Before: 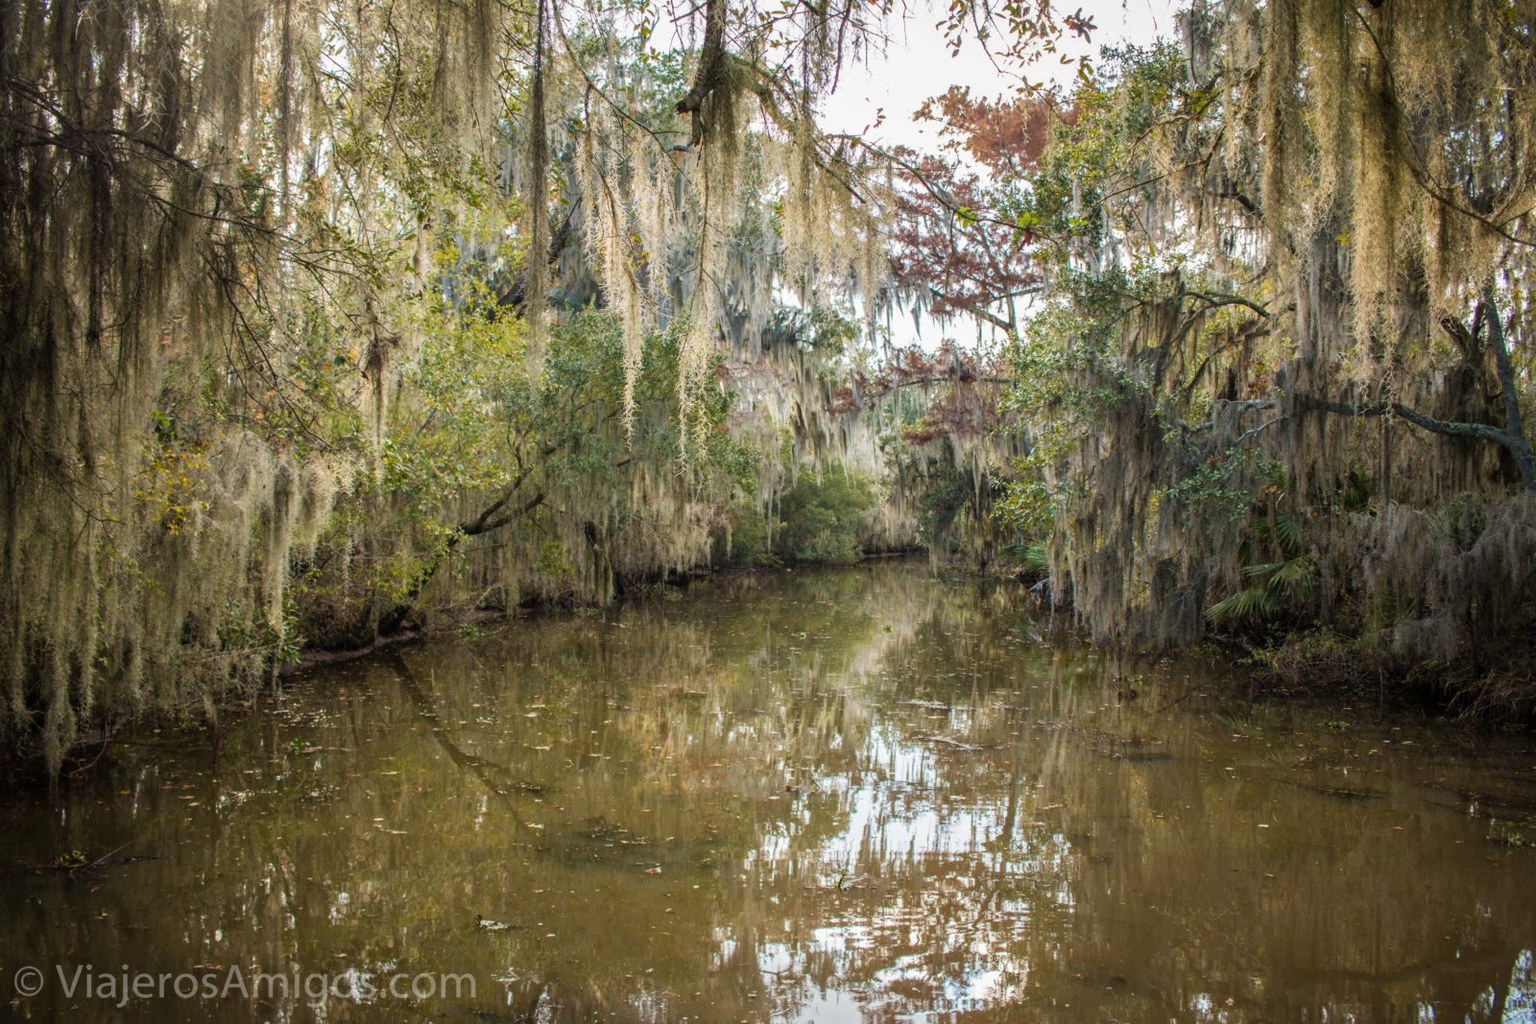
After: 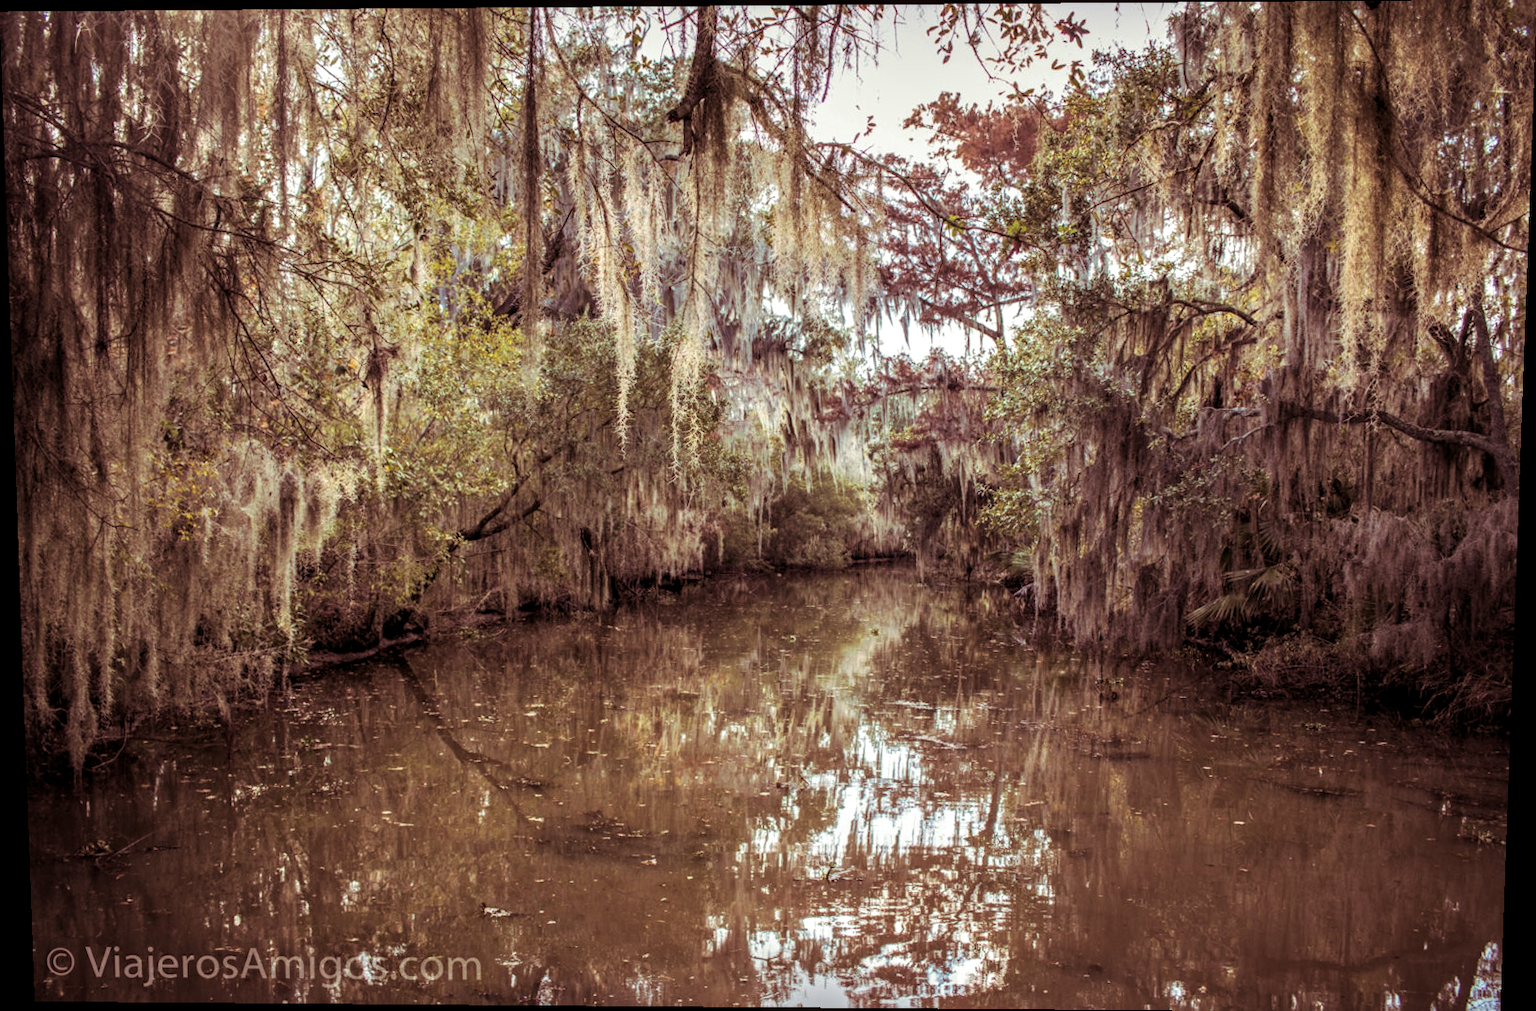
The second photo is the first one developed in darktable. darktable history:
local contrast: detail 130%
split-toning: on, module defaults
rotate and perspective: lens shift (vertical) 0.048, lens shift (horizontal) -0.024, automatic cropping off
